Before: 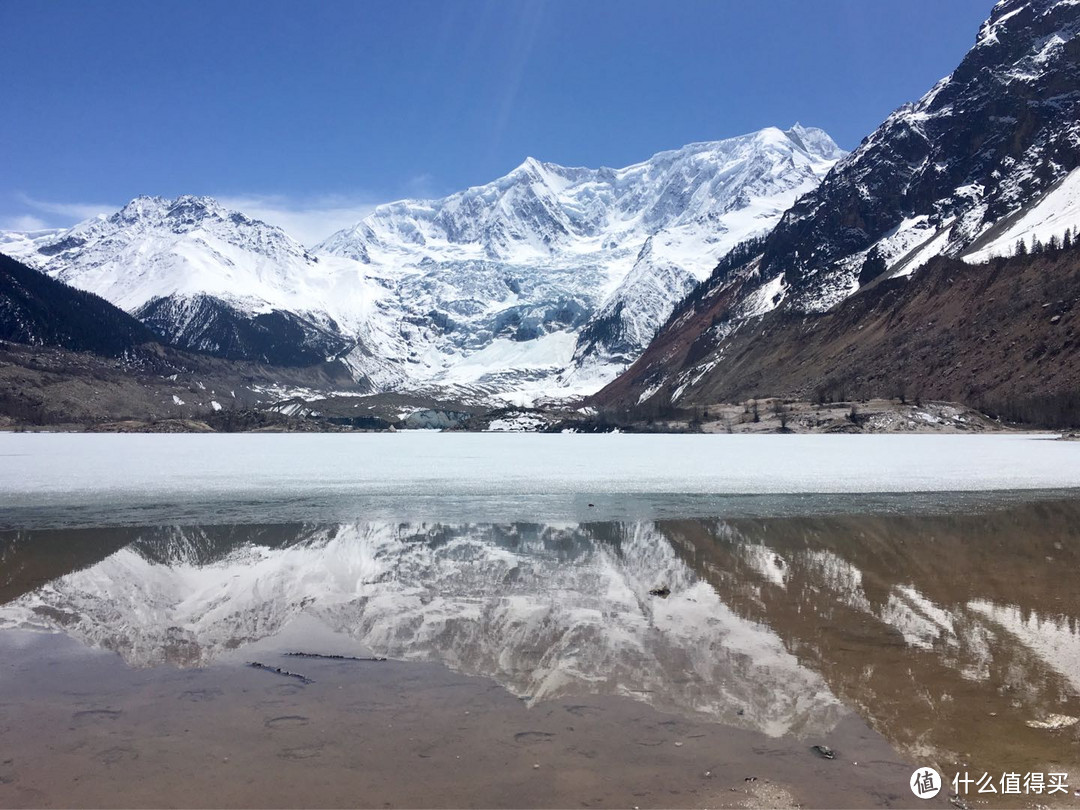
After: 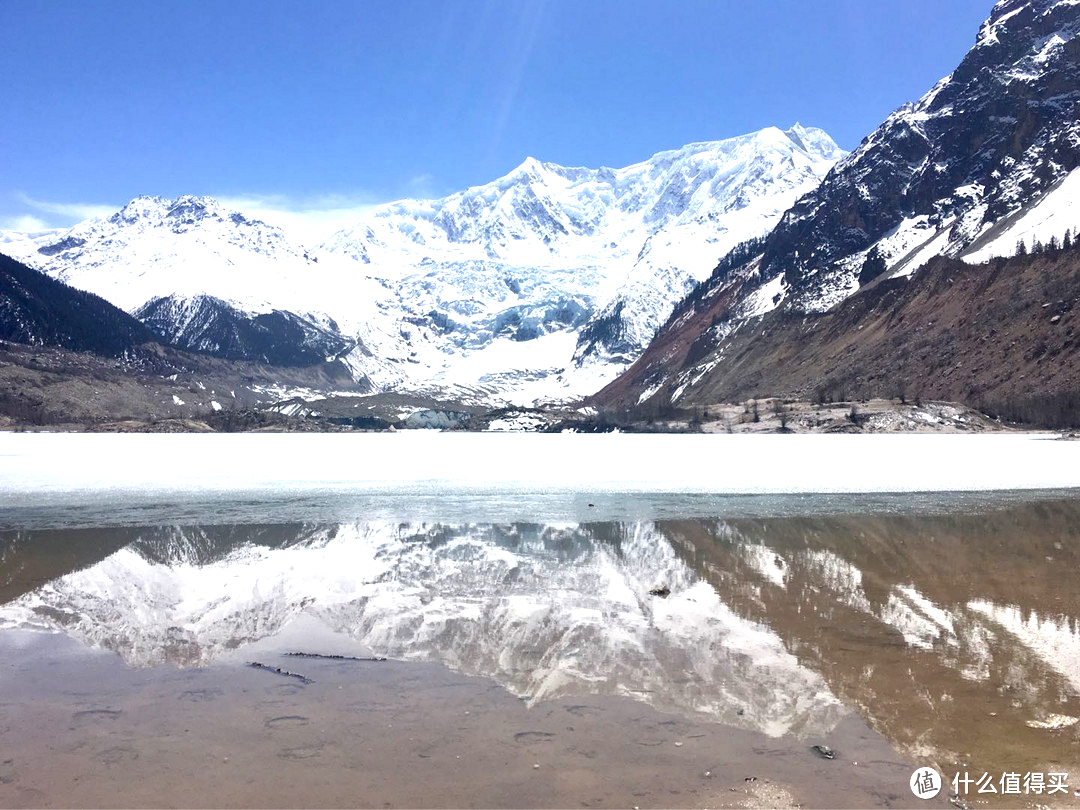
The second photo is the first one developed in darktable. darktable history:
exposure: exposure 0.83 EV, compensate highlight preservation false
